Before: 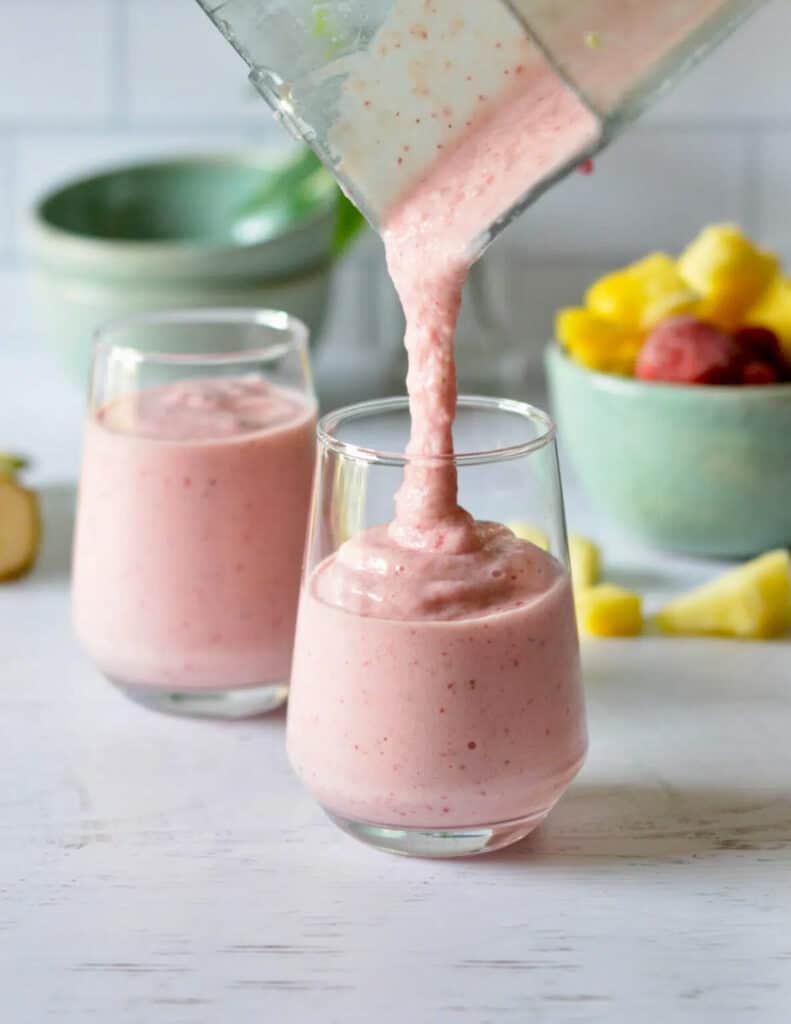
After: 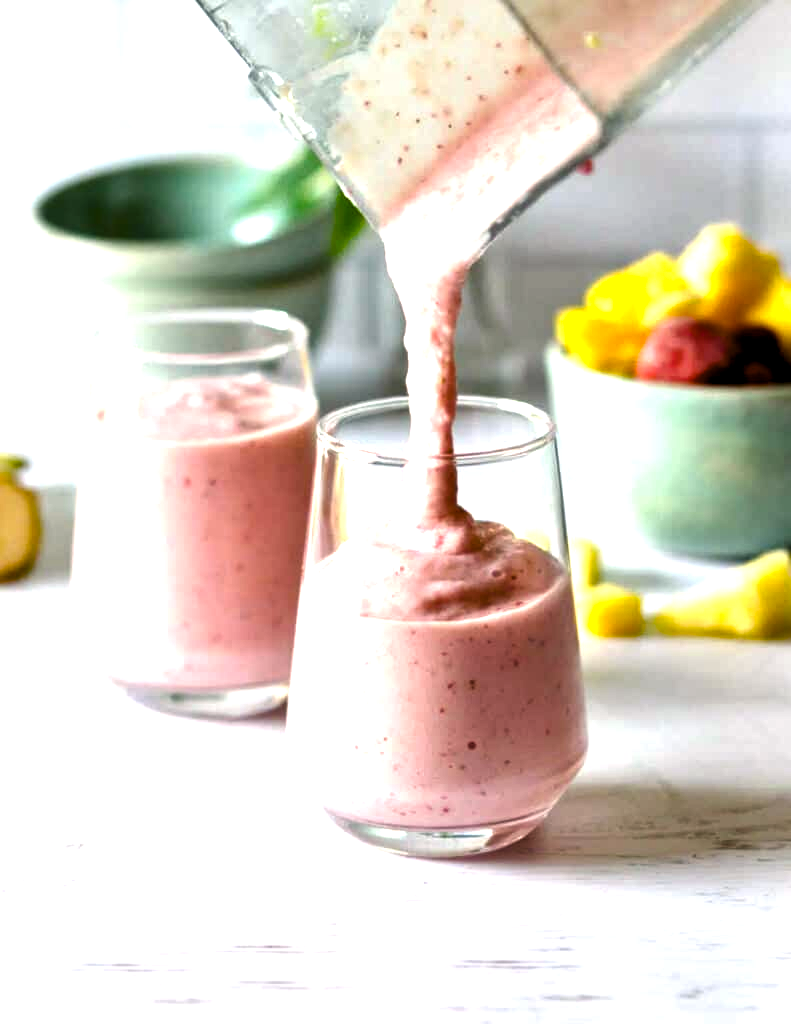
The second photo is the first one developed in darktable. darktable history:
levels: levels [0.044, 0.475, 0.791]
color balance rgb: highlights gain › luminance 7.322%, highlights gain › chroma 0.877%, highlights gain › hue 47.41°, perceptual saturation grading › global saturation 20%, perceptual saturation grading › highlights -25.345%, perceptual saturation grading › shadows 50.131%, global vibrance 20%
